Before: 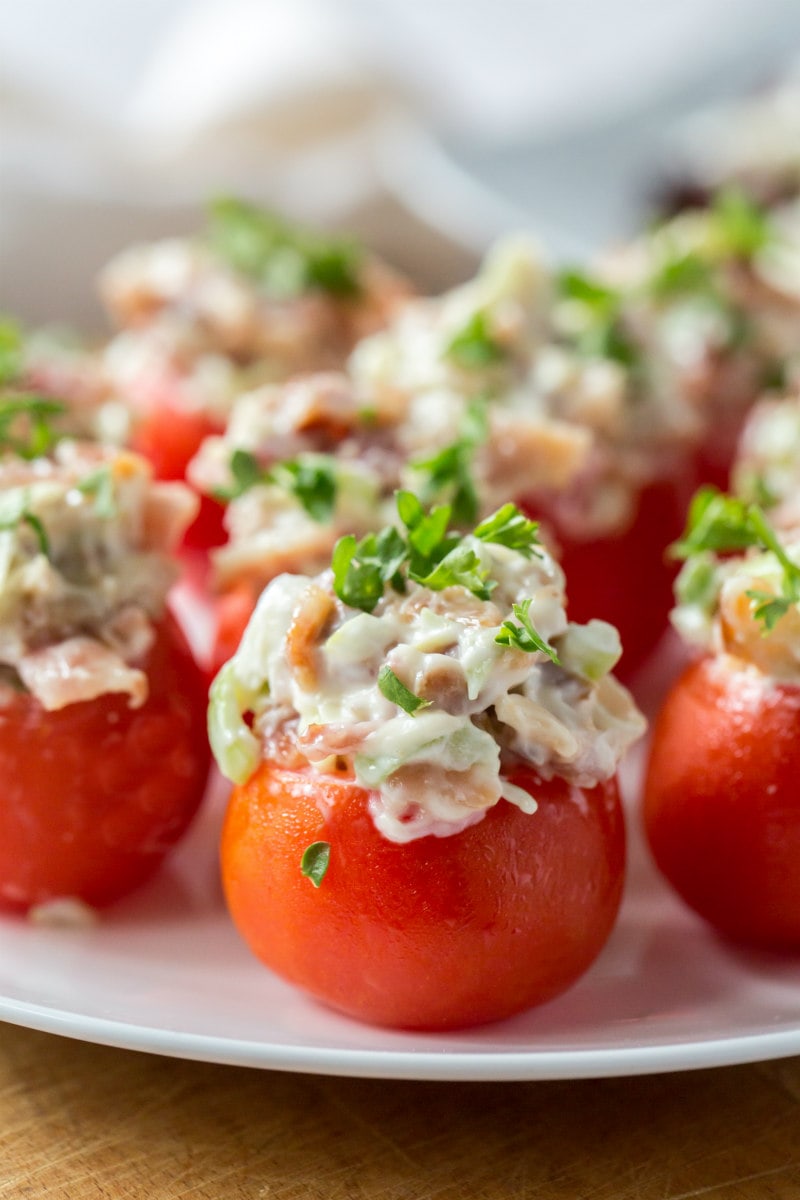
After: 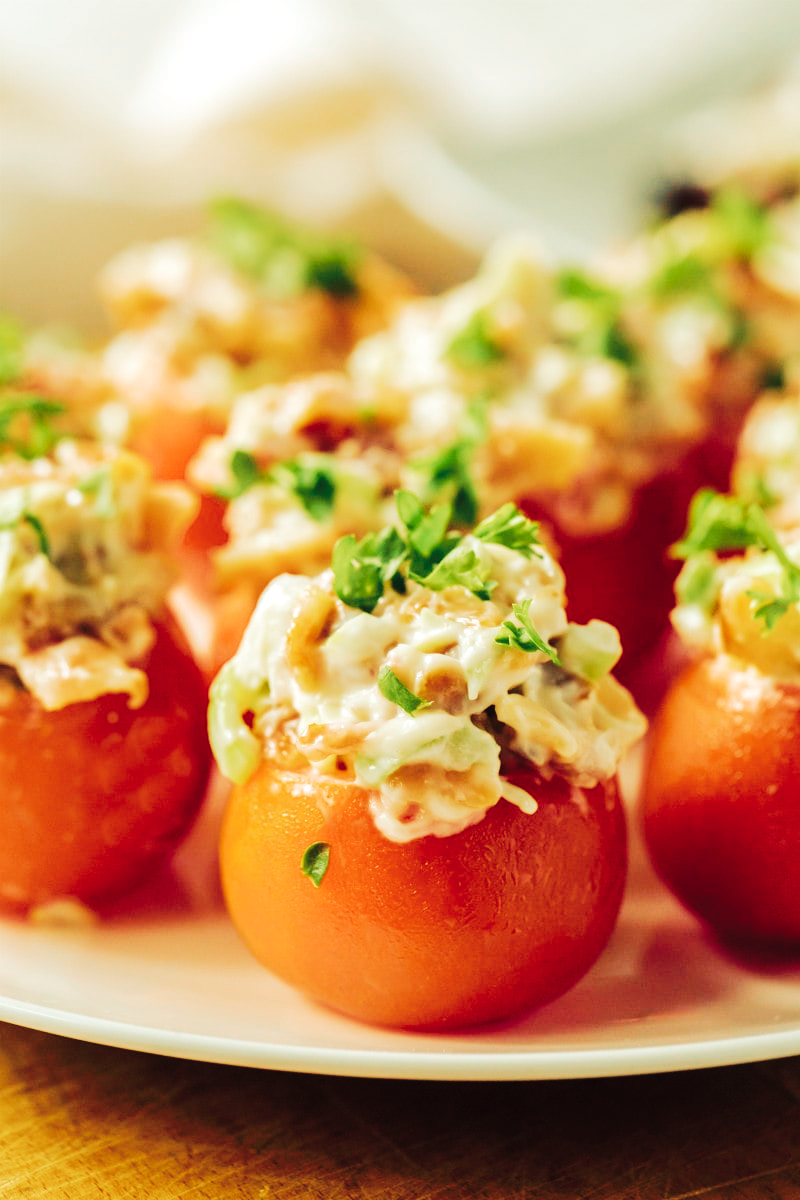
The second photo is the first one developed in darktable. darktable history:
tone curve: curves: ch0 [(0, 0) (0.003, 0.003) (0.011, 0.009) (0.025, 0.018) (0.044, 0.027) (0.069, 0.034) (0.1, 0.043) (0.136, 0.056) (0.177, 0.084) (0.224, 0.138) (0.277, 0.203) (0.335, 0.329) (0.399, 0.451) (0.468, 0.572) (0.543, 0.671) (0.623, 0.754) (0.709, 0.821) (0.801, 0.88) (0.898, 0.938) (1, 1)], preserve colors none
color look up table: target L [92.62, 91.16, 82.31, 69.86, 65.21, 66.43, 60.53, 49.42, 36.11, 38.09, 19.91, 200.77, 102.77, 86.48, 75.95, 73.76, 69.81, 66.1, 58.75, 52.92, 51.34, 57.19, 52.88, 53.82, 44.31, 24.03, 9.506, 95.59, 84.24, 72.46, 86.61, 70.2, 63.45, 55.36, 78.92, 66.32, 43.03, 30.39, 35.27, 20.44, 2.049, 90.69, 89.69, 73.58, 66.67, 63.07, 68.27, 51.24, 38.12], target a [-19.95, -24.93, -45.3, -17.24, -38.88, -8.544, -38.25, -25.34, -18.61, -19.92, -8.949, 0, 0, -2.948, 19.79, 17.19, 33.49, 31.79, 8.198, 18.42, 18.41, 45.36, 52.86, 49.01, 31.88, 27.33, 16.63, 14.56, 15.48, 18.39, 16.72, 21.18, 40.17, 10.69, 16.68, 8.59, 8.539, 27.88, 16.63, 10.18, -0.205, -27.21, -32.23, -31.74, -25.86, -13.31, -2.472, -15, -11.58], target b [63.19, 52.8, 53.83, 31.77, 46.14, 55.42, 37.24, 16.82, 18.89, 12.58, 11.2, -0.001, -0.002, 65.13, 47.34, 65.67, 31.09, 49.95, 26.91, 38.69, 34.2, 35.38, 23.02, 41.94, 16.67, 14.15, 9.025, 11.85, 16.54, 25.87, 8.364, 19.1, 21.98, 9.518, 11.7, -19.06, -14.86, -0.765, -18.58, -15.08, -6.796, 4.567, 3.003, 27.66, 3.357, -1.993, -15.66, -0.752, -0.712], num patches 49
